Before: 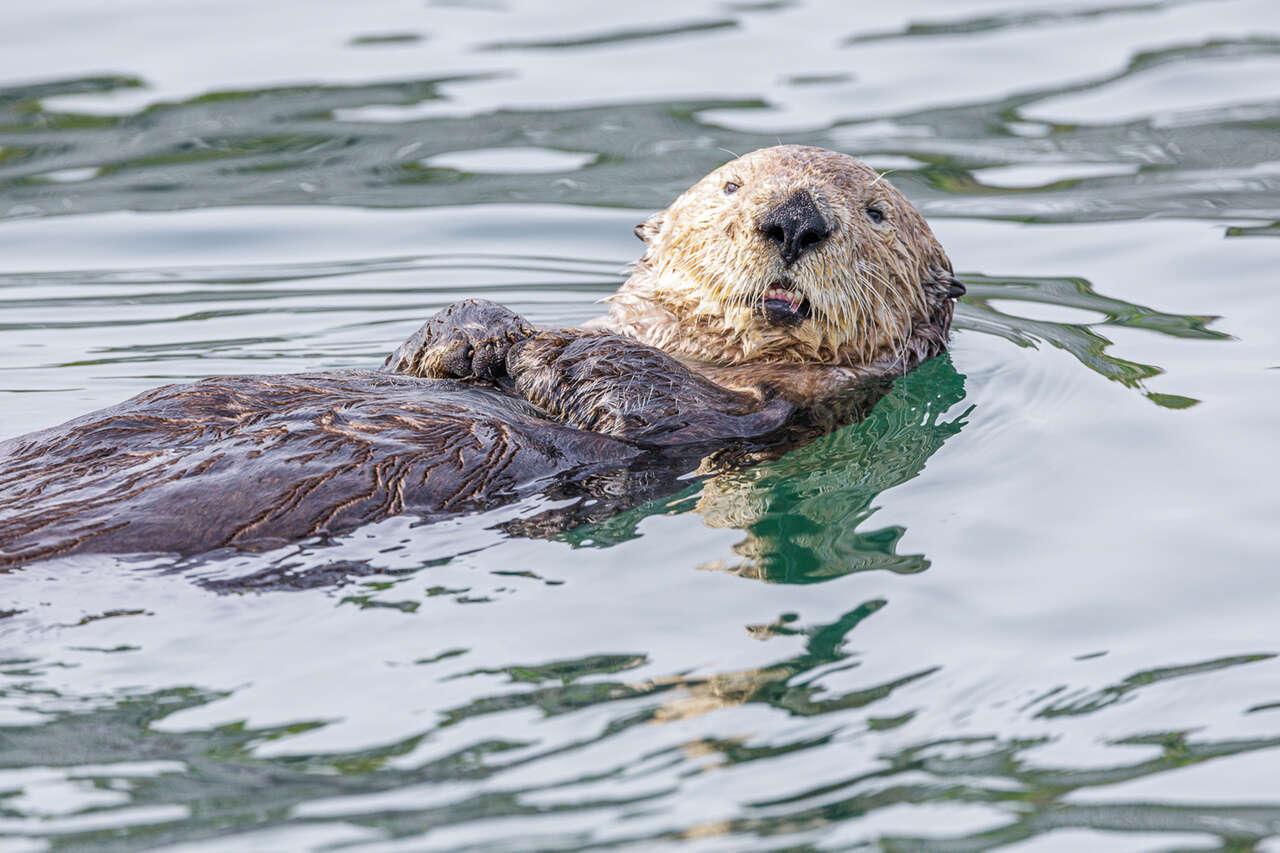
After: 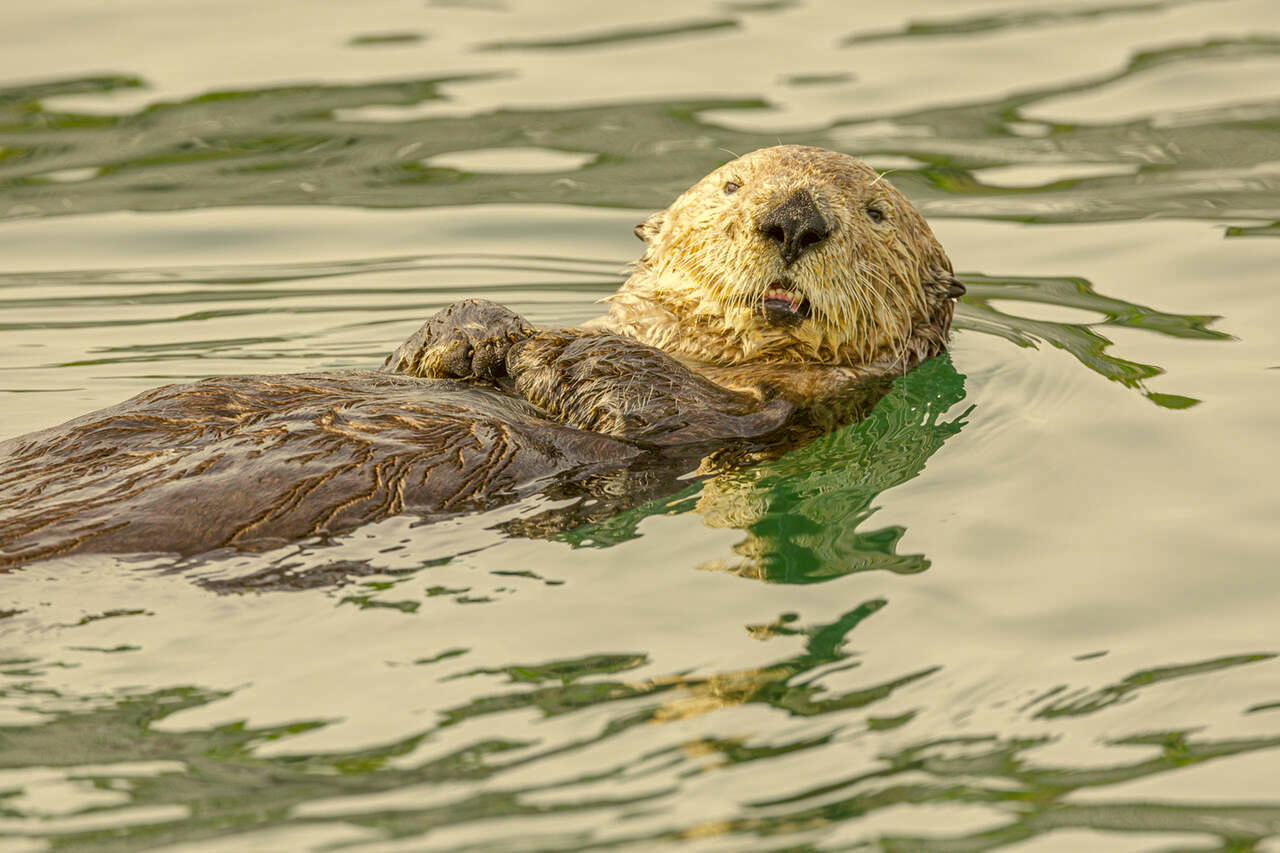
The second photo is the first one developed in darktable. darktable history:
shadows and highlights: on, module defaults
color correction: highlights a* 0.162, highlights b* 29.53, shadows a* -0.162, shadows b* 21.09
